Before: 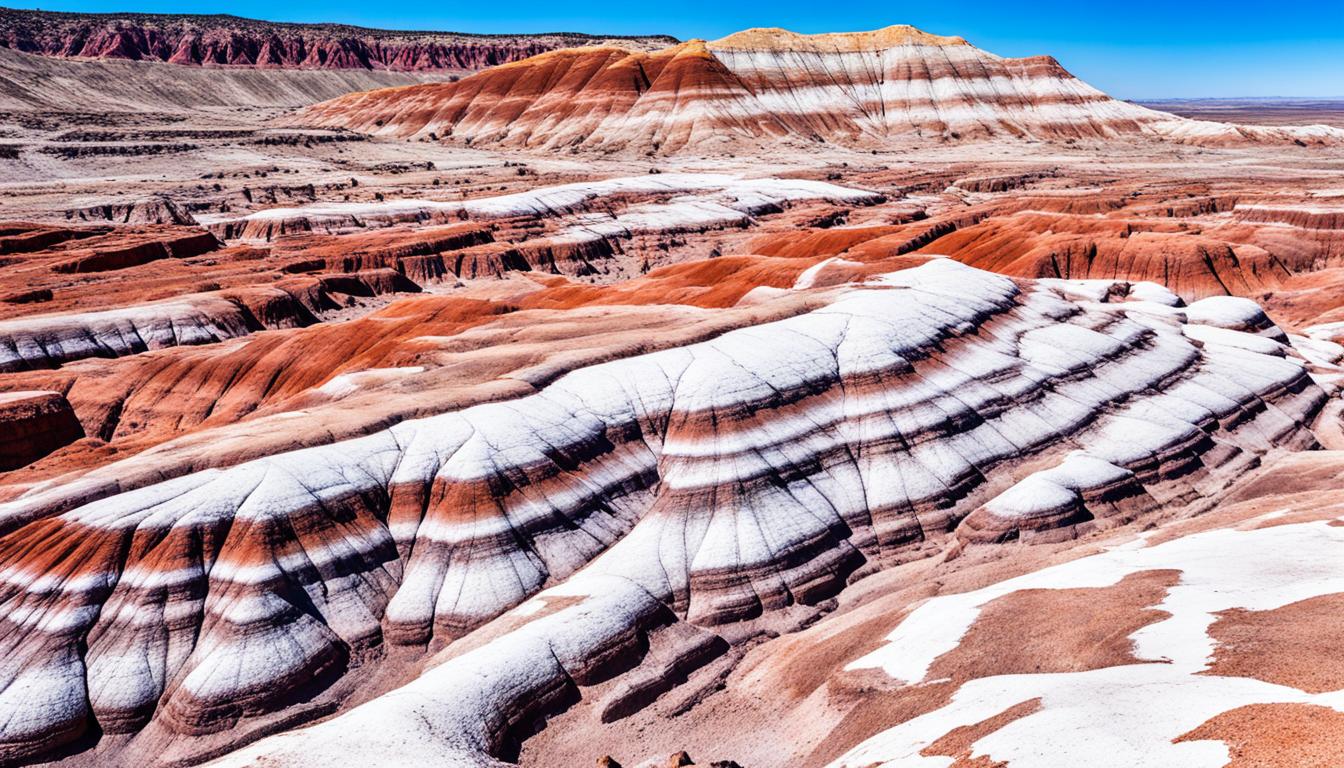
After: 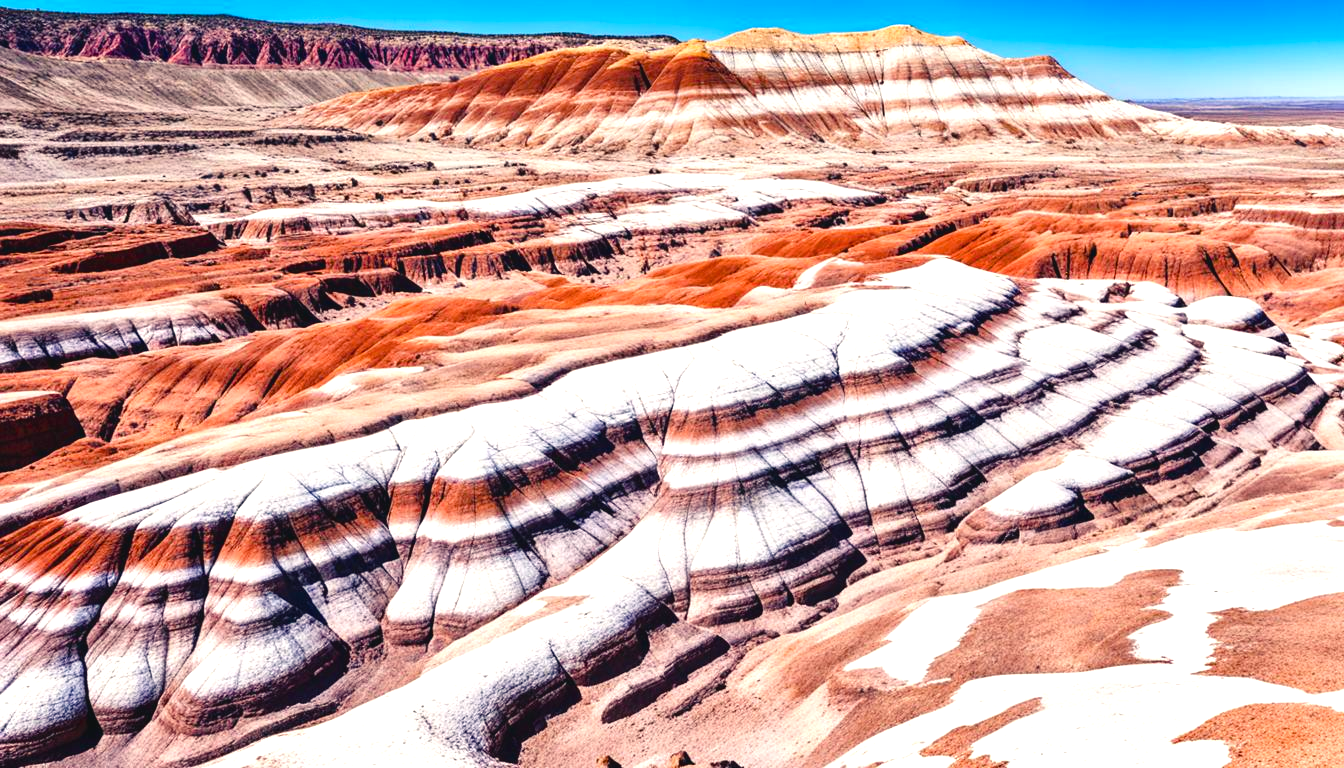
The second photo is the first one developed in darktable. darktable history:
color balance rgb: shadows lift › chroma 2%, shadows lift › hue 219.6°, power › hue 313.2°, highlights gain › chroma 3%, highlights gain › hue 75.6°, global offset › luminance 0.5%, perceptual saturation grading › global saturation 15.33%, perceptual saturation grading › highlights -19.33%, perceptual saturation grading › shadows 20%, global vibrance 20%
exposure: black level correction 0.001, exposure 0.5 EV, compensate exposure bias true, compensate highlight preservation false
